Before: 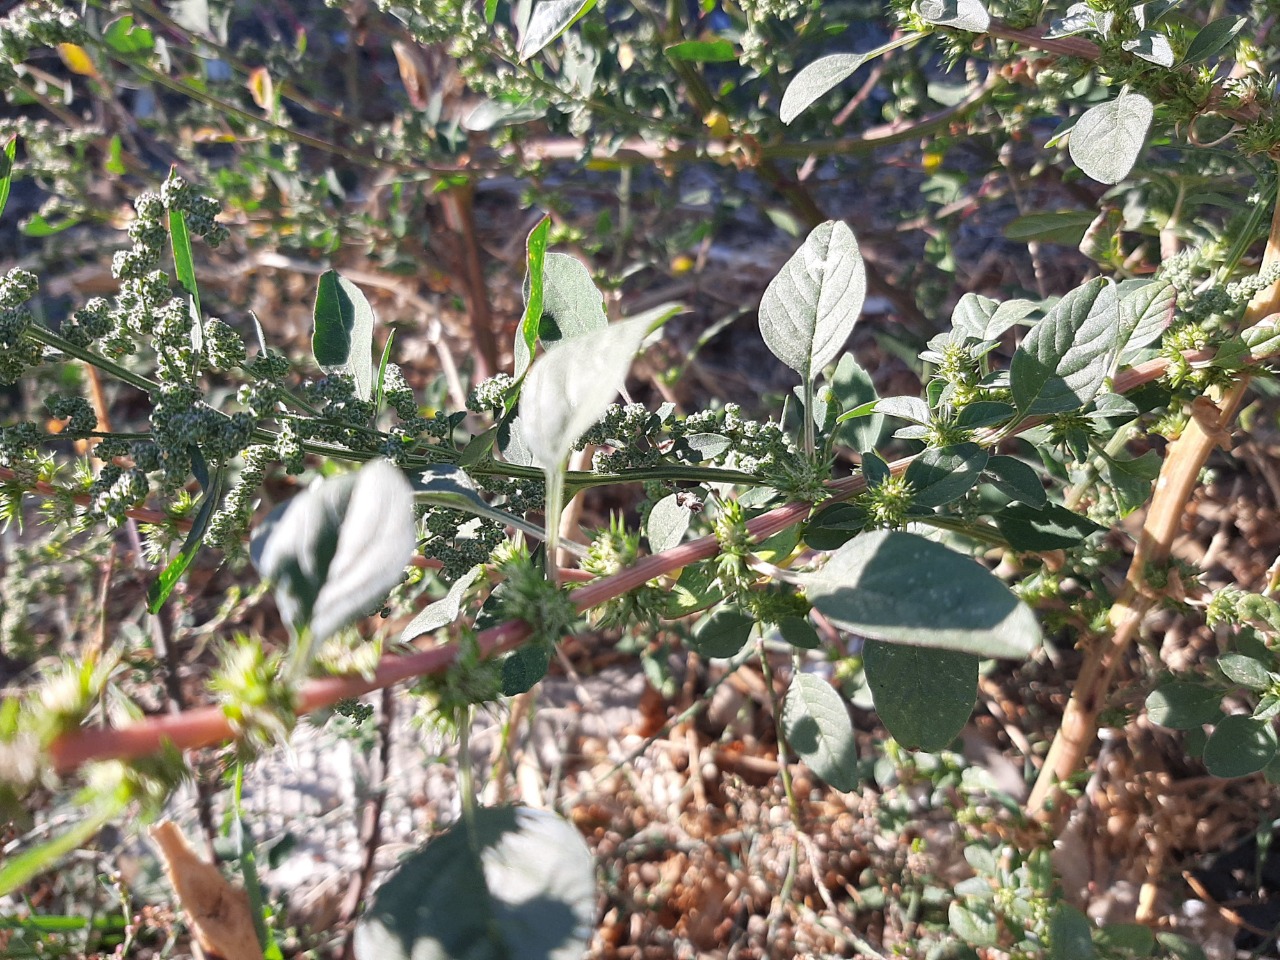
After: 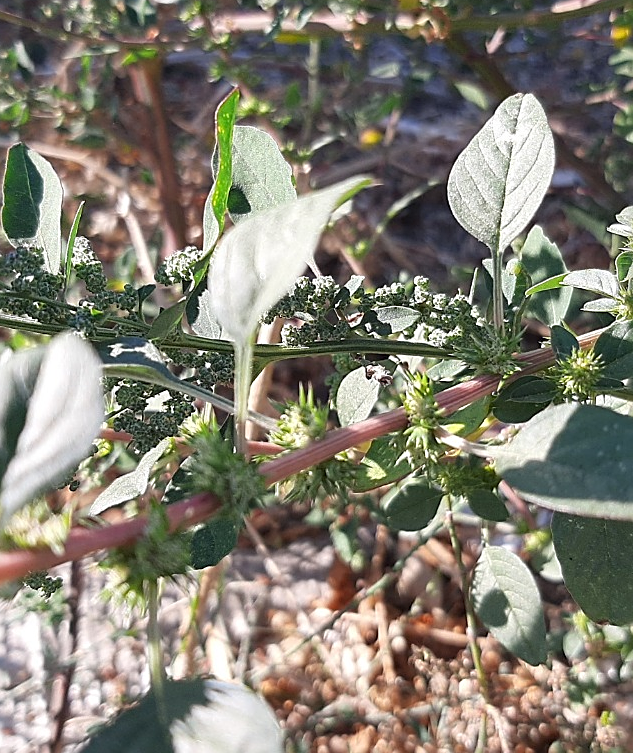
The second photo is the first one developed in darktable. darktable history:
crop and rotate: angle 0.02°, left 24.353%, top 13.219%, right 26.156%, bottom 8.224%
sharpen: on, module defaults
